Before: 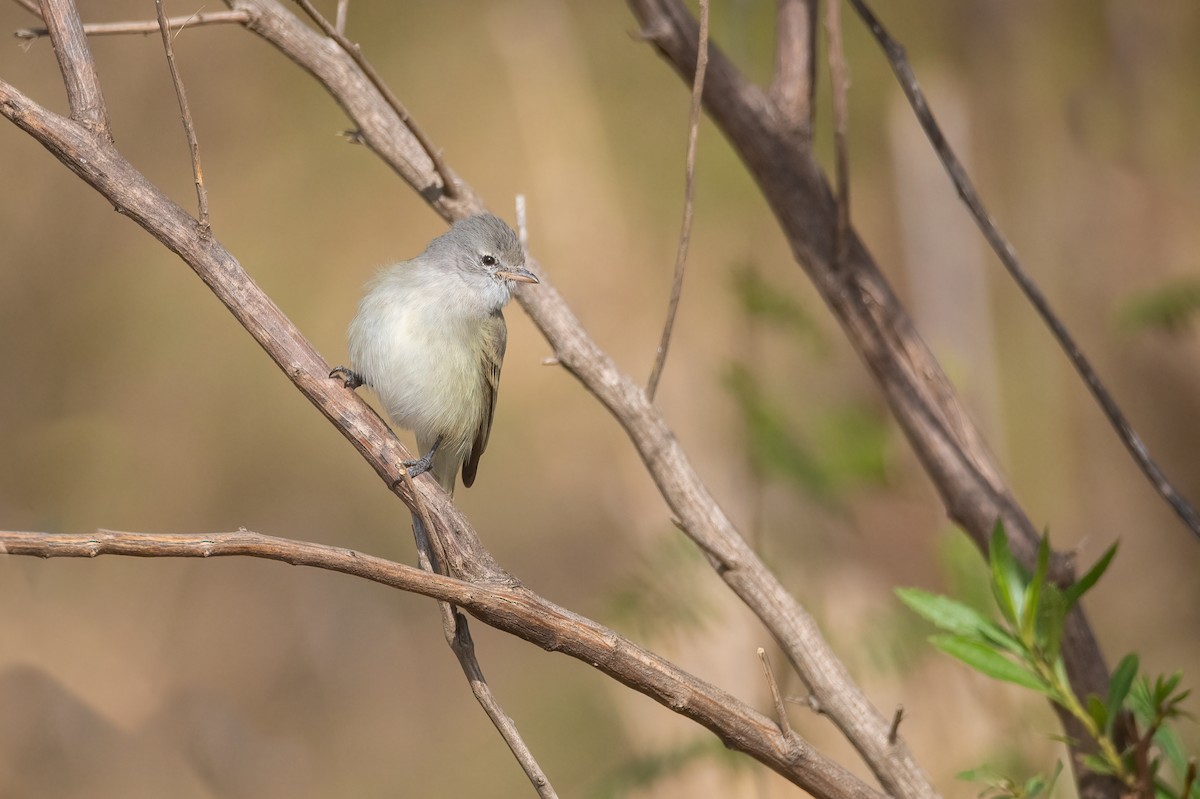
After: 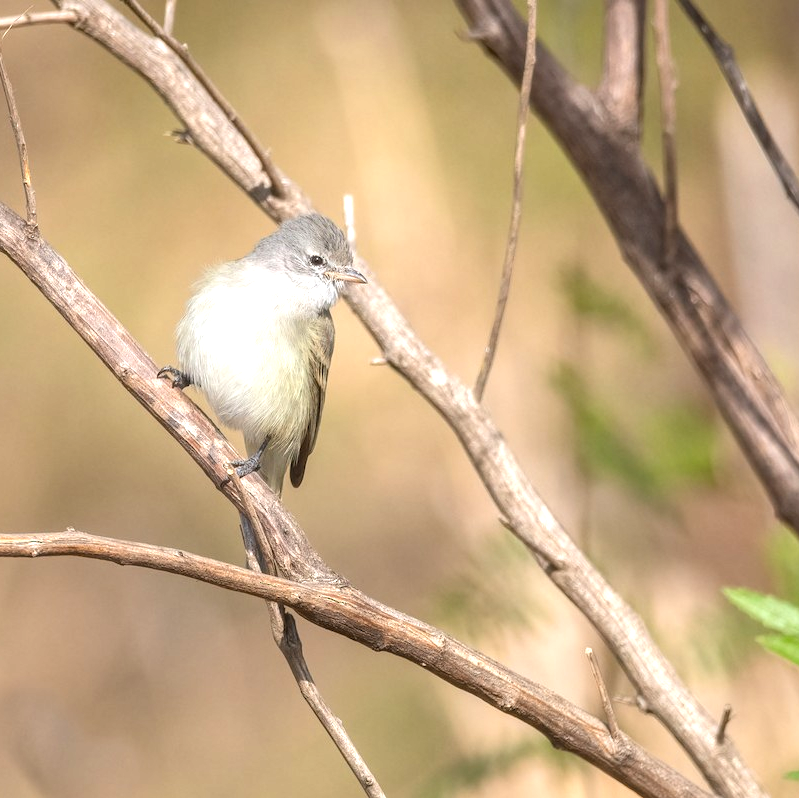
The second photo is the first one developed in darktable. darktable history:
crop and rotate: left 14.364%, right 18.982%
exposure: exposure 0.749 EV, compensate exposure bias true, compensate highlight preservation false
local contrast: on, module defaults
